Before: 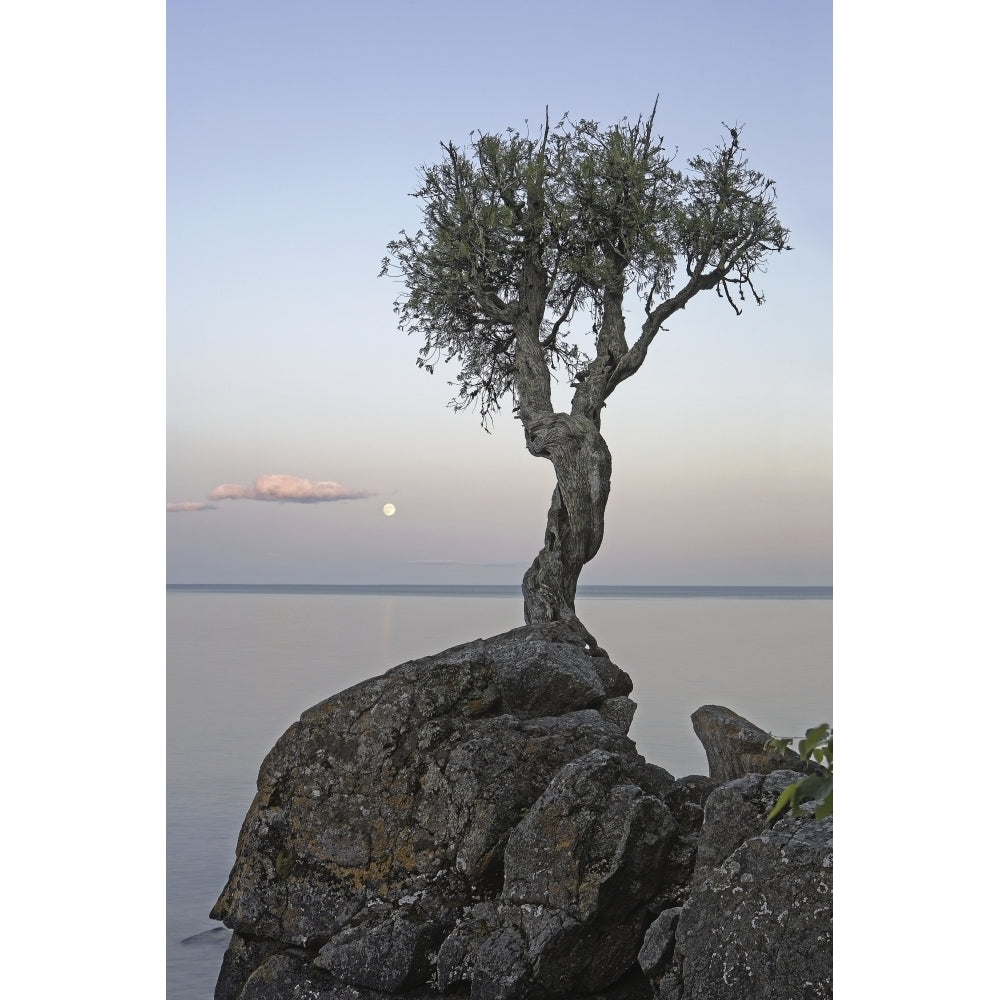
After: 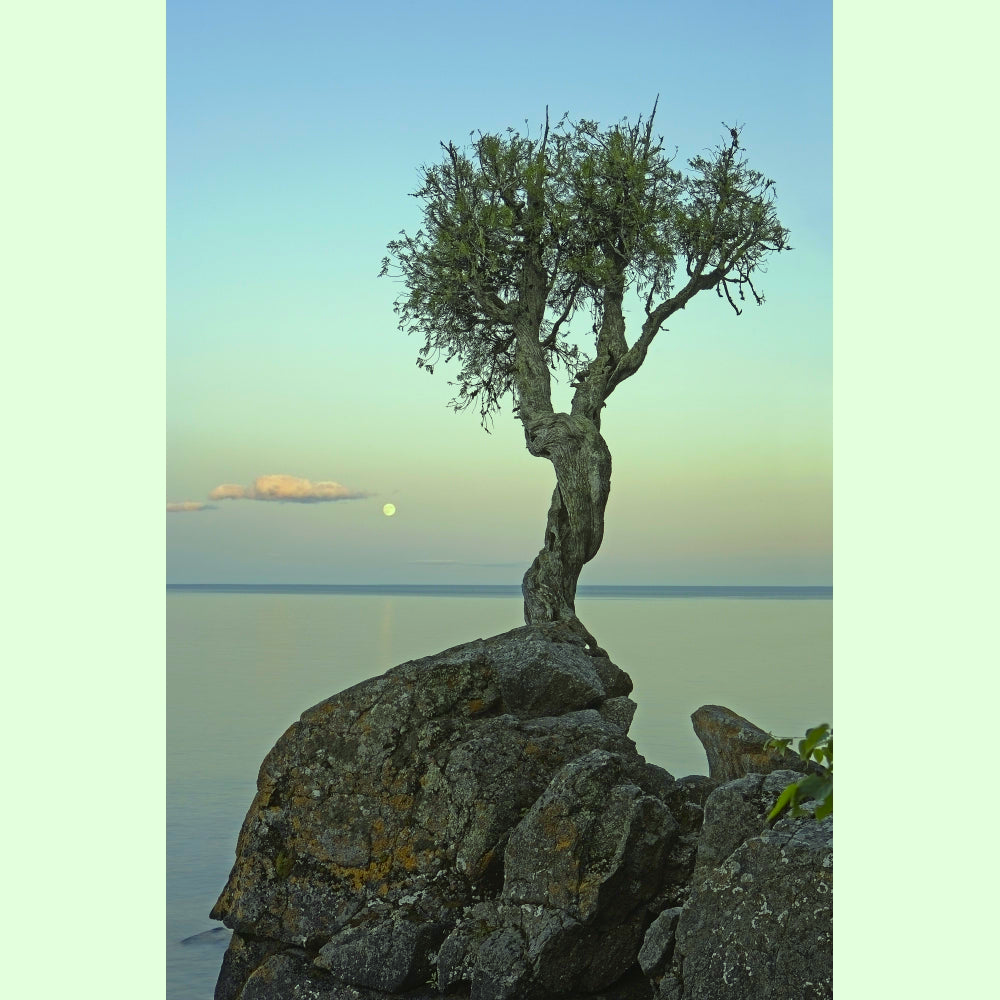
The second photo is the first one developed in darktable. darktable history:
color correction: highlights a* -10.83, highlights b* 9.84, saturation 1.72
